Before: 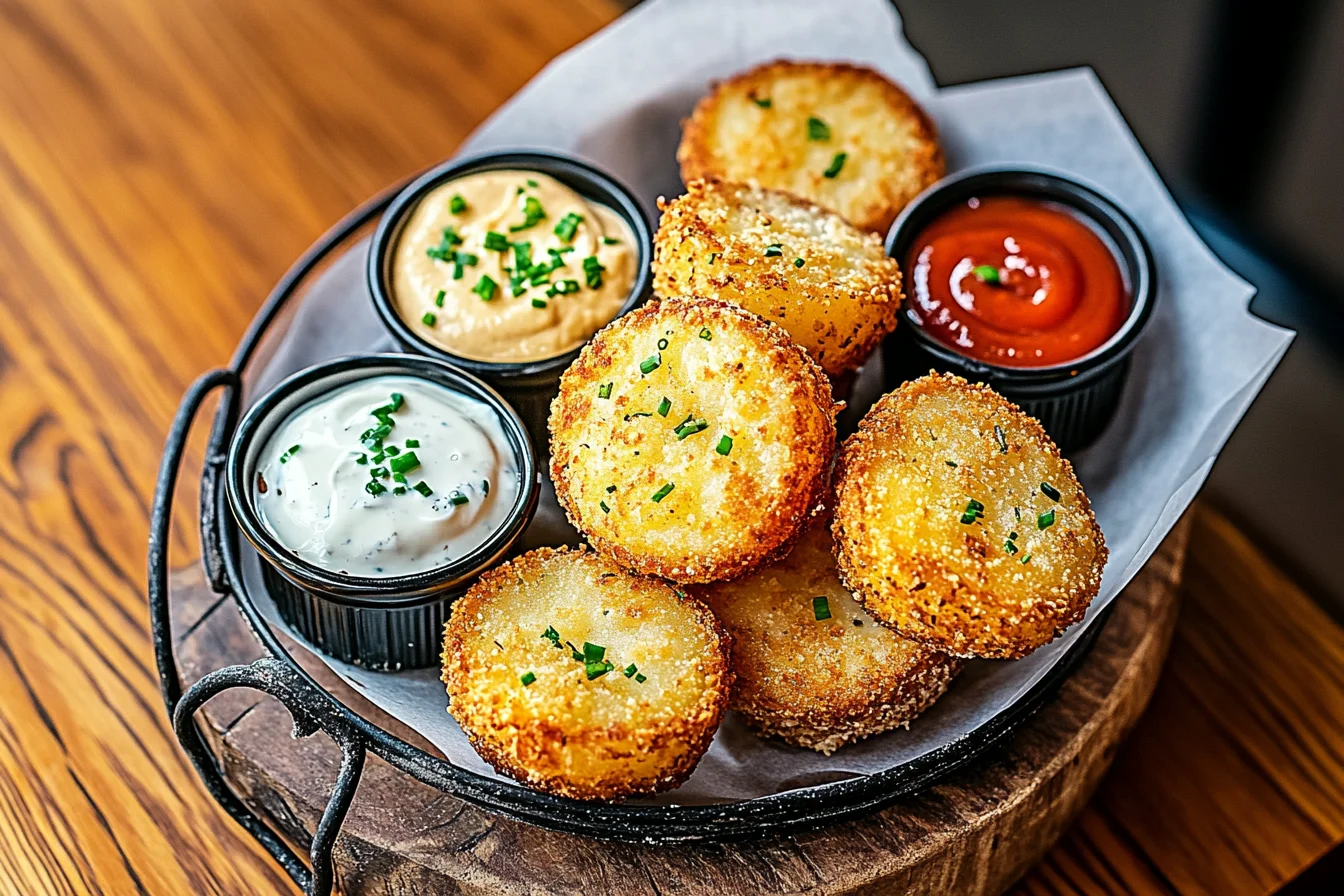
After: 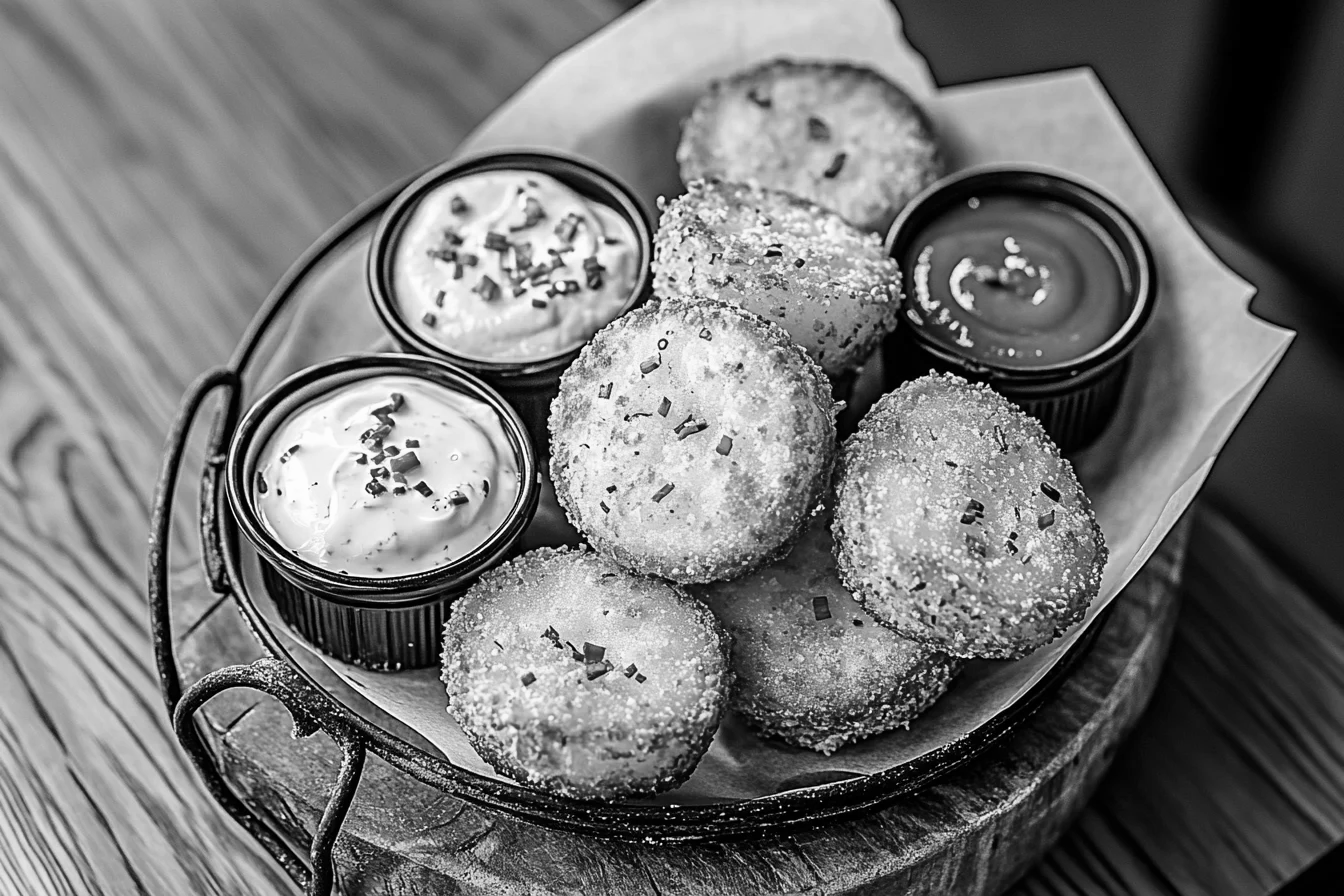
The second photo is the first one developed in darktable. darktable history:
monochrome: on, module defaults
velvia: on, module defaults
